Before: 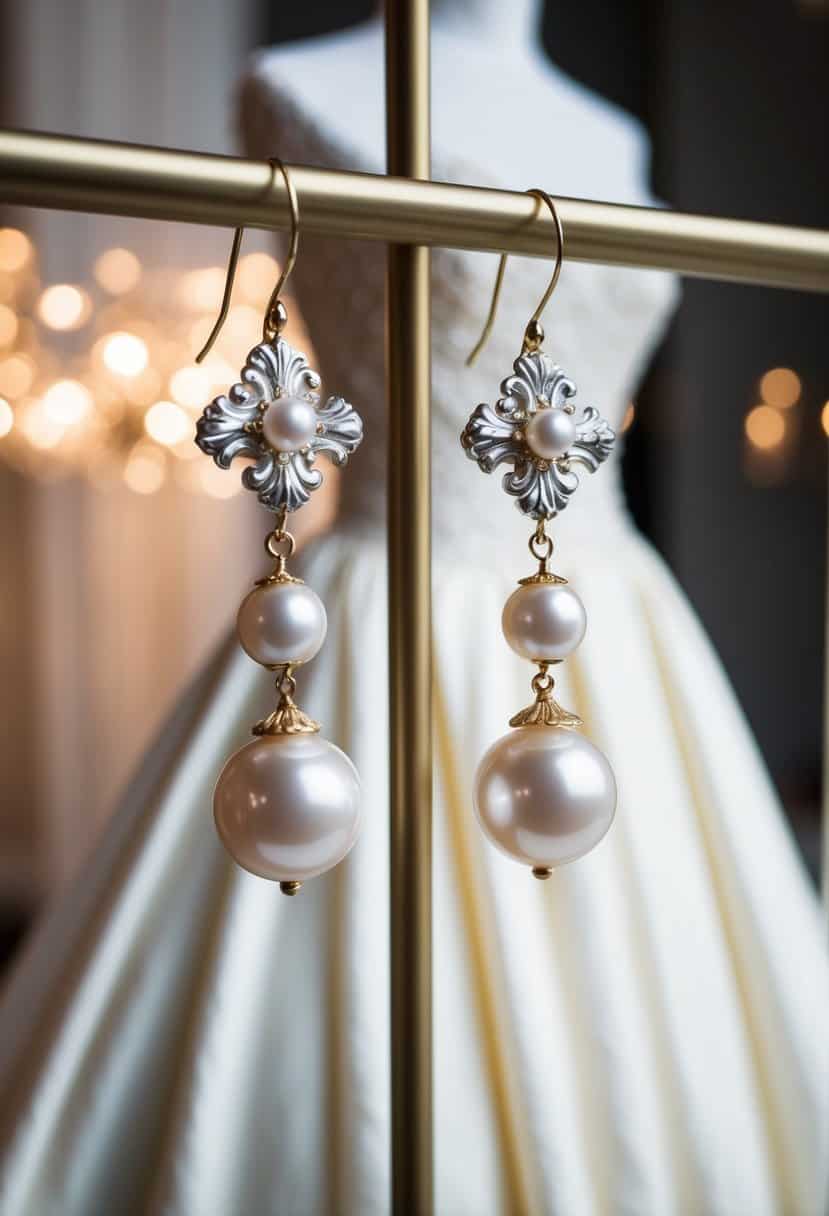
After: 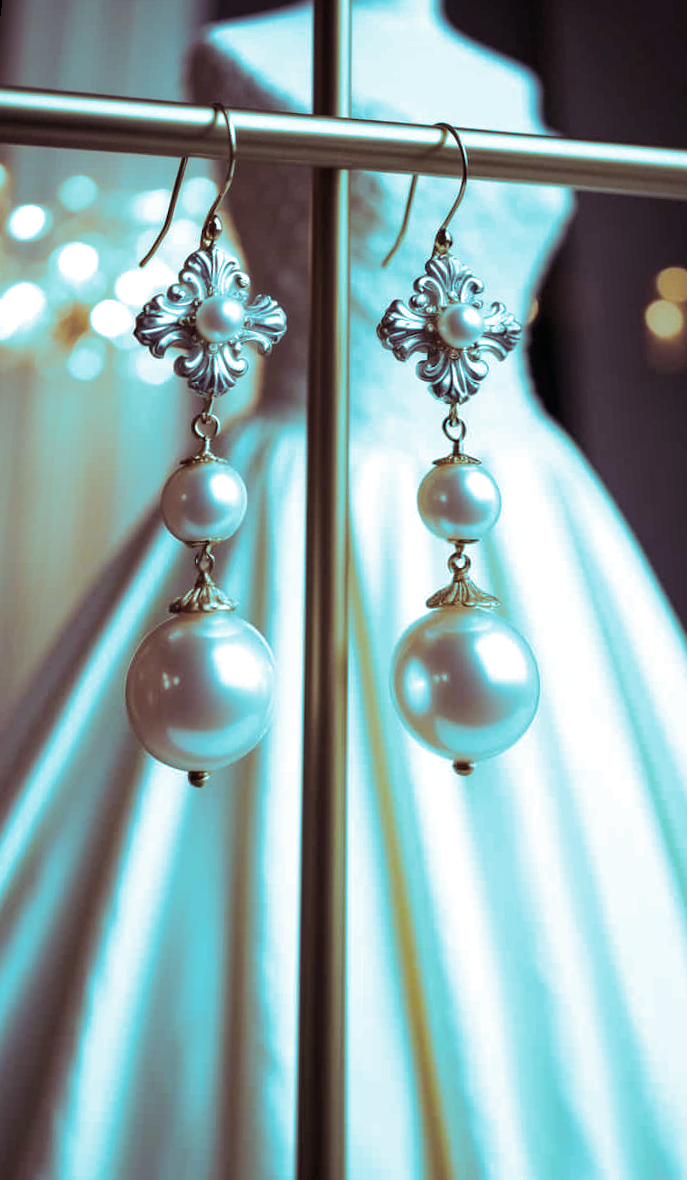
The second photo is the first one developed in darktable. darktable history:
split-toning: shadows › hue 327.6°, highlights › hue 198°, highlights › saturation 0.55, balance -21.25, compress 0%
color balance: mode lift, gamma, gain (sRGB), lift [0.997, 0.979, 1.021, 1.011], gamma [1, 1.084, 0.916, 0.998], gain [1, 0.87, 1.13, 1.101], contrast 4.55%, contrast fulcrum 38.24%, output saturation 104.09%
rotate and perspective: rotation 0.72°, lens shift (vertical) -0.352, lens shift (horizontal) -0.051, crop left 0.152, crop right 0.859, crop top 0.019, crop bottom 0.964
